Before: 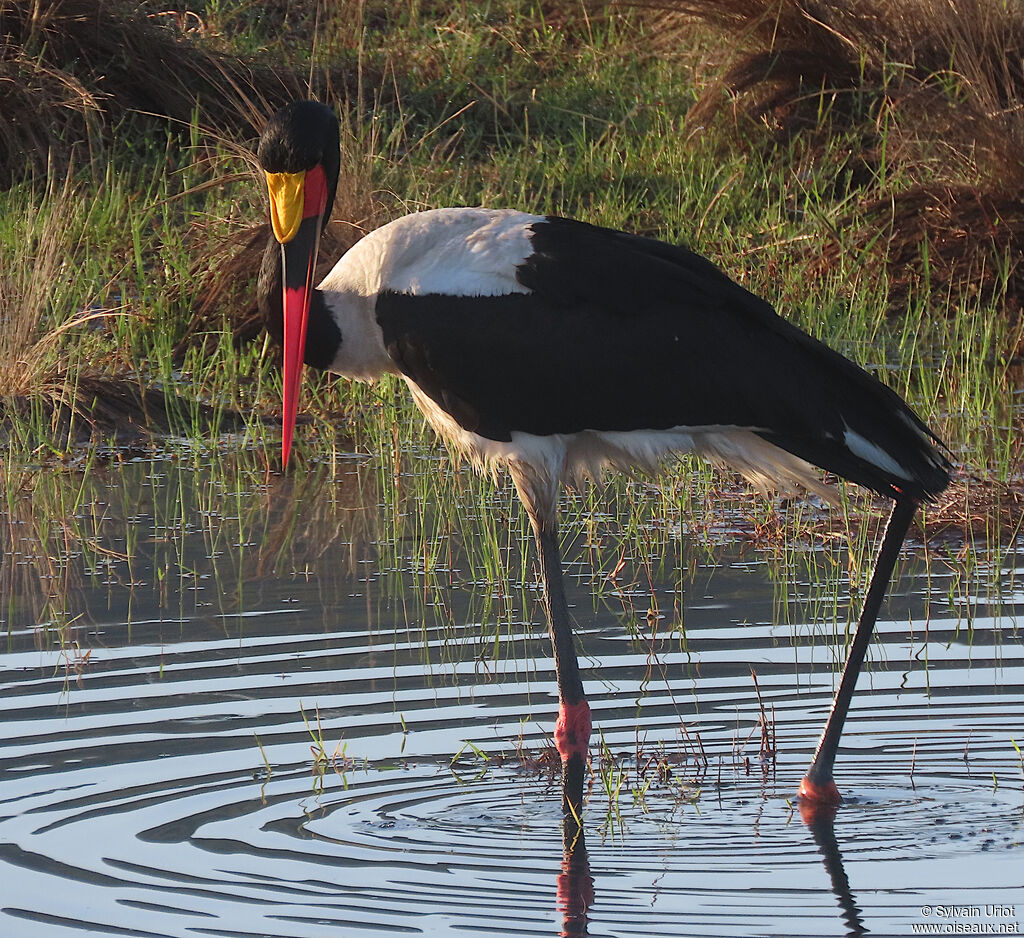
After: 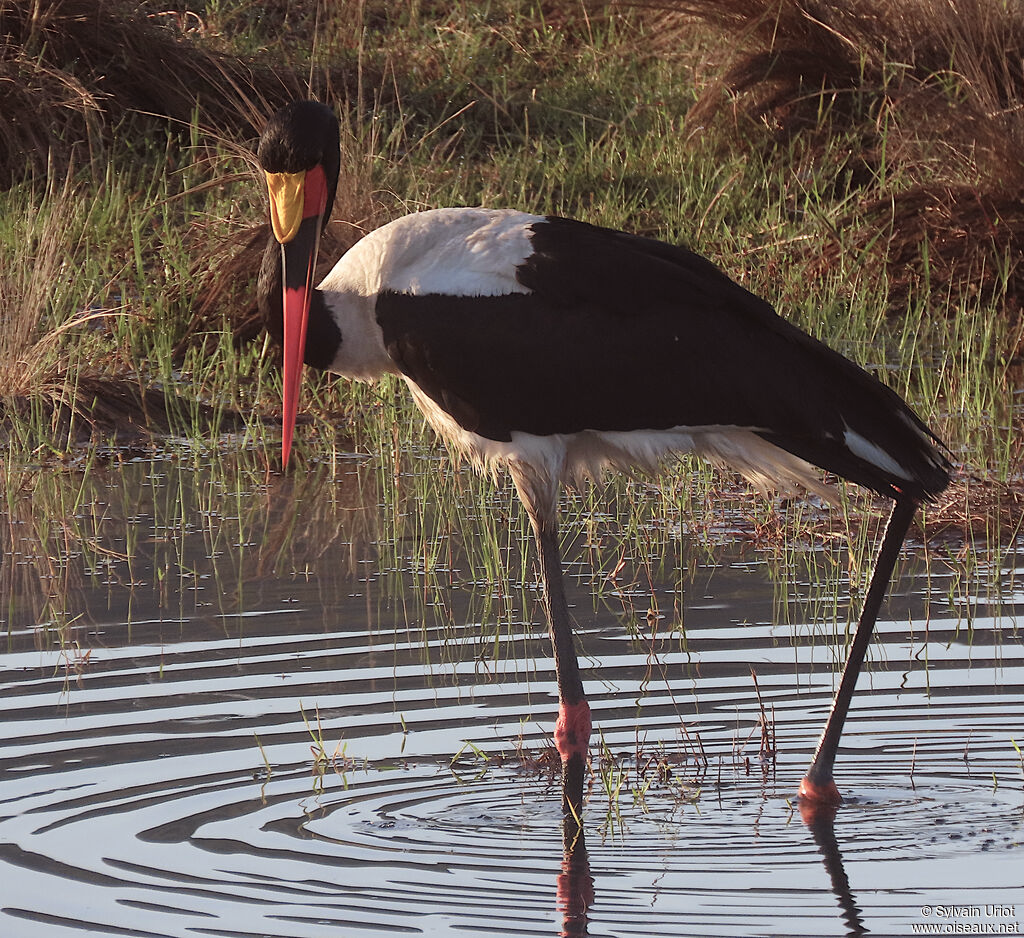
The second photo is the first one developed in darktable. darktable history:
color balance rgb: power › chroma 1.561%, power › hue 28.78°, perceptual saturation grading › global saturation -27.844%, global vibrance 14.201%
